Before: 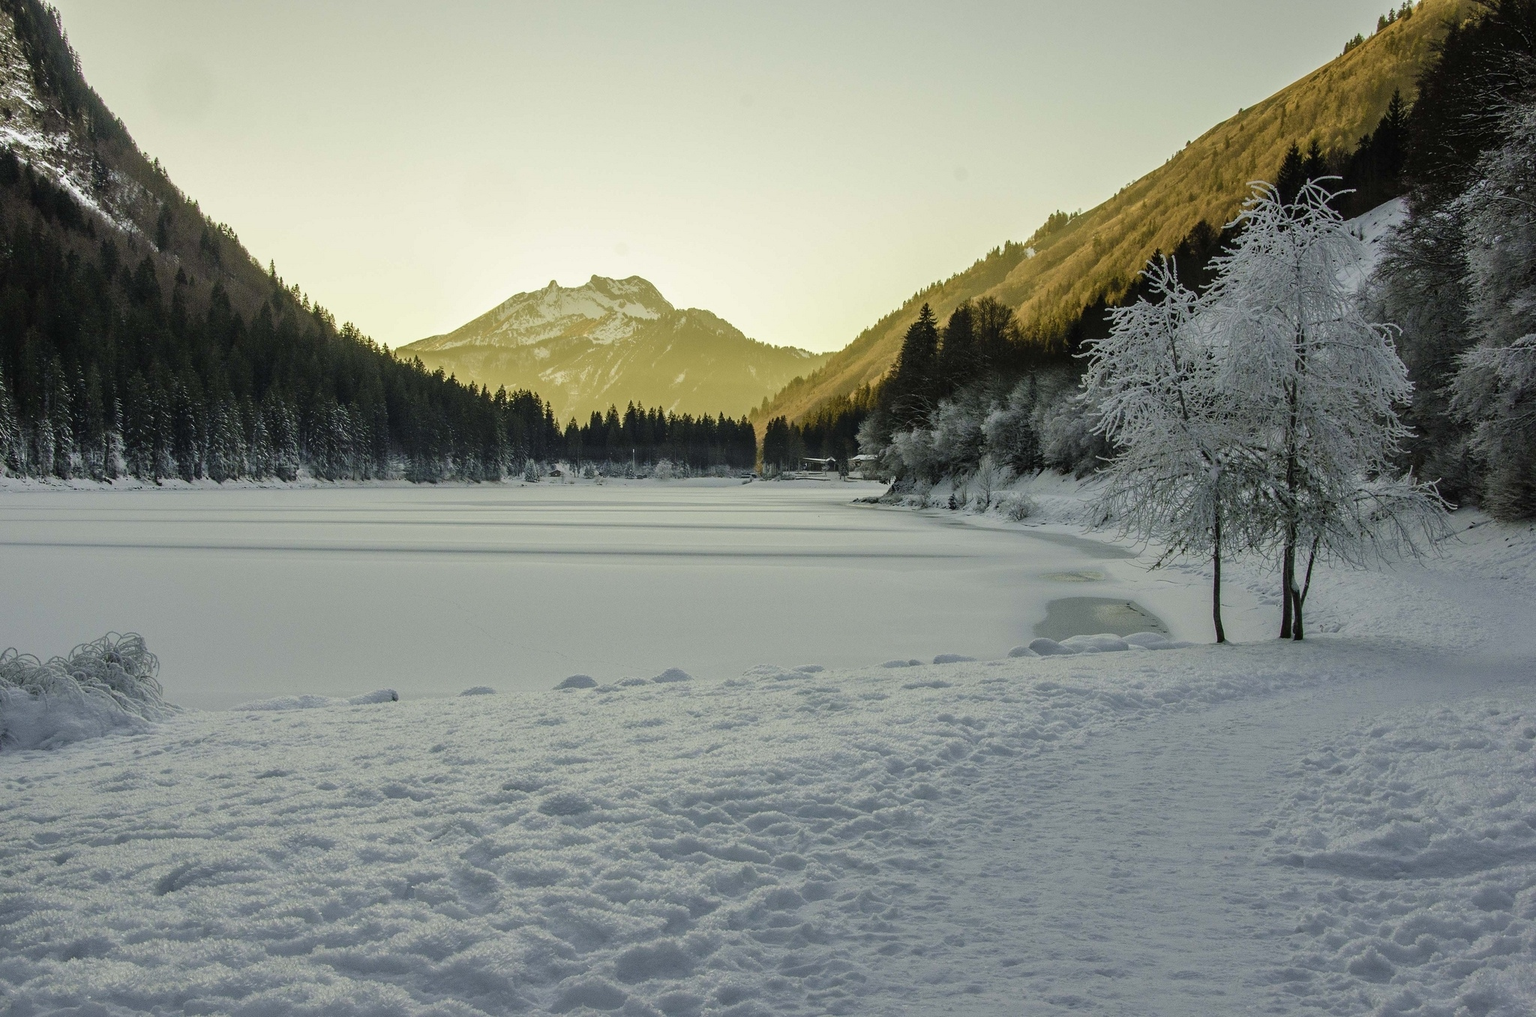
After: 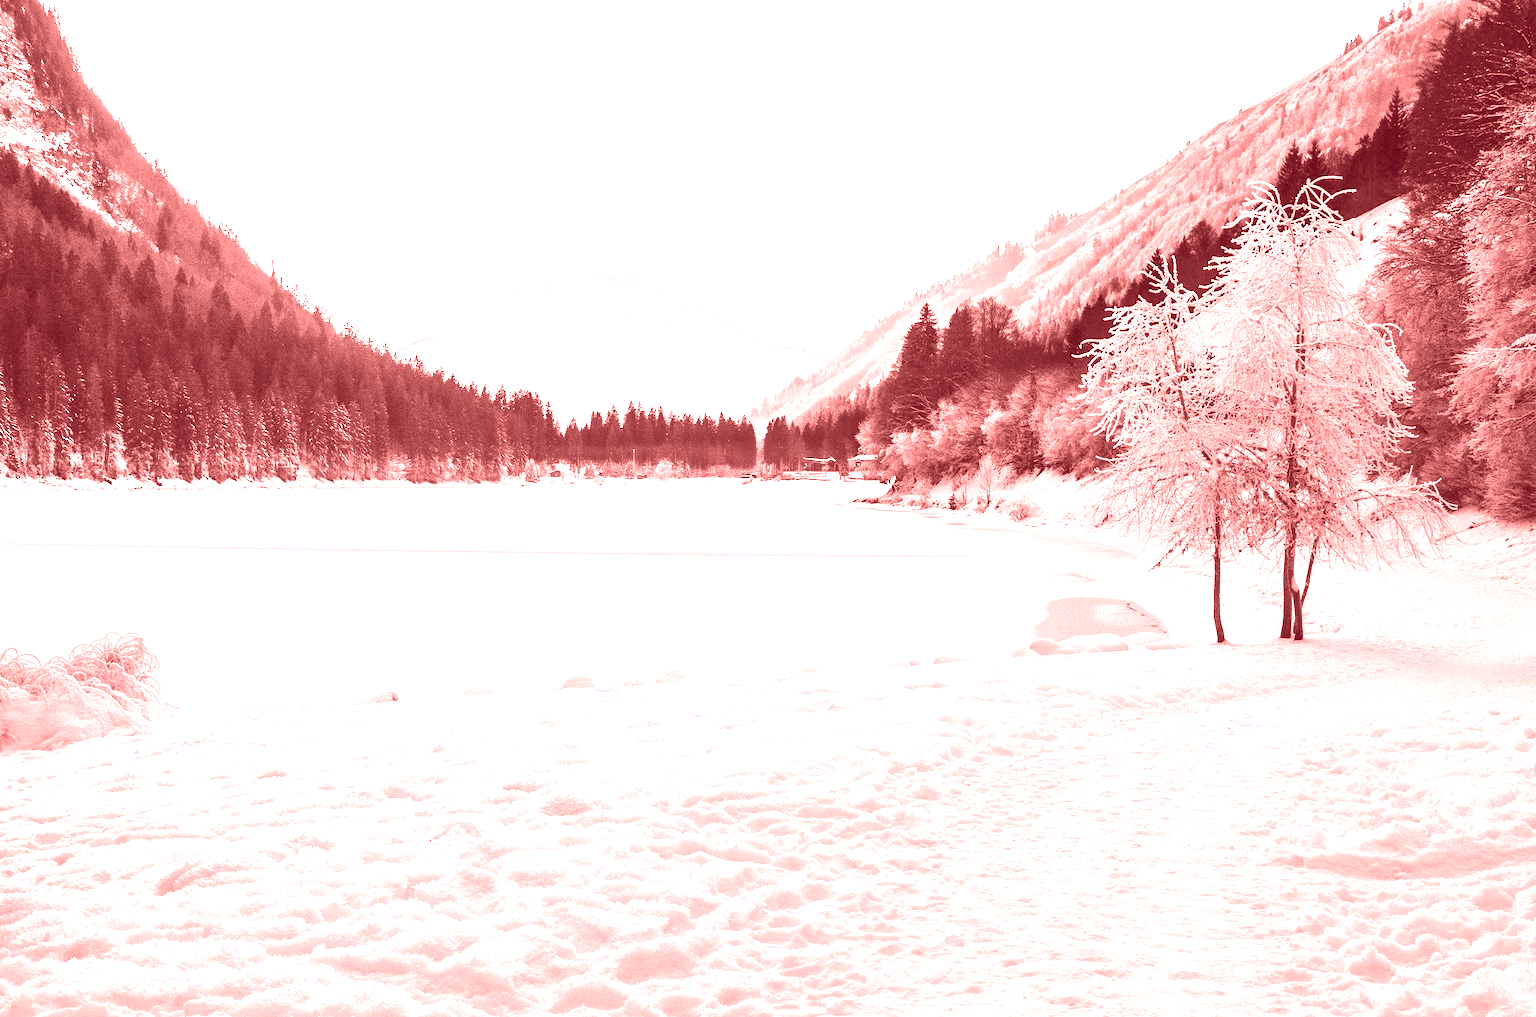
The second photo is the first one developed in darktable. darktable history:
colorize: saturation 60%, source mix 100%
exposure: exposure 2 EV, compensate exposure bias true, compensate highlight preservation false
